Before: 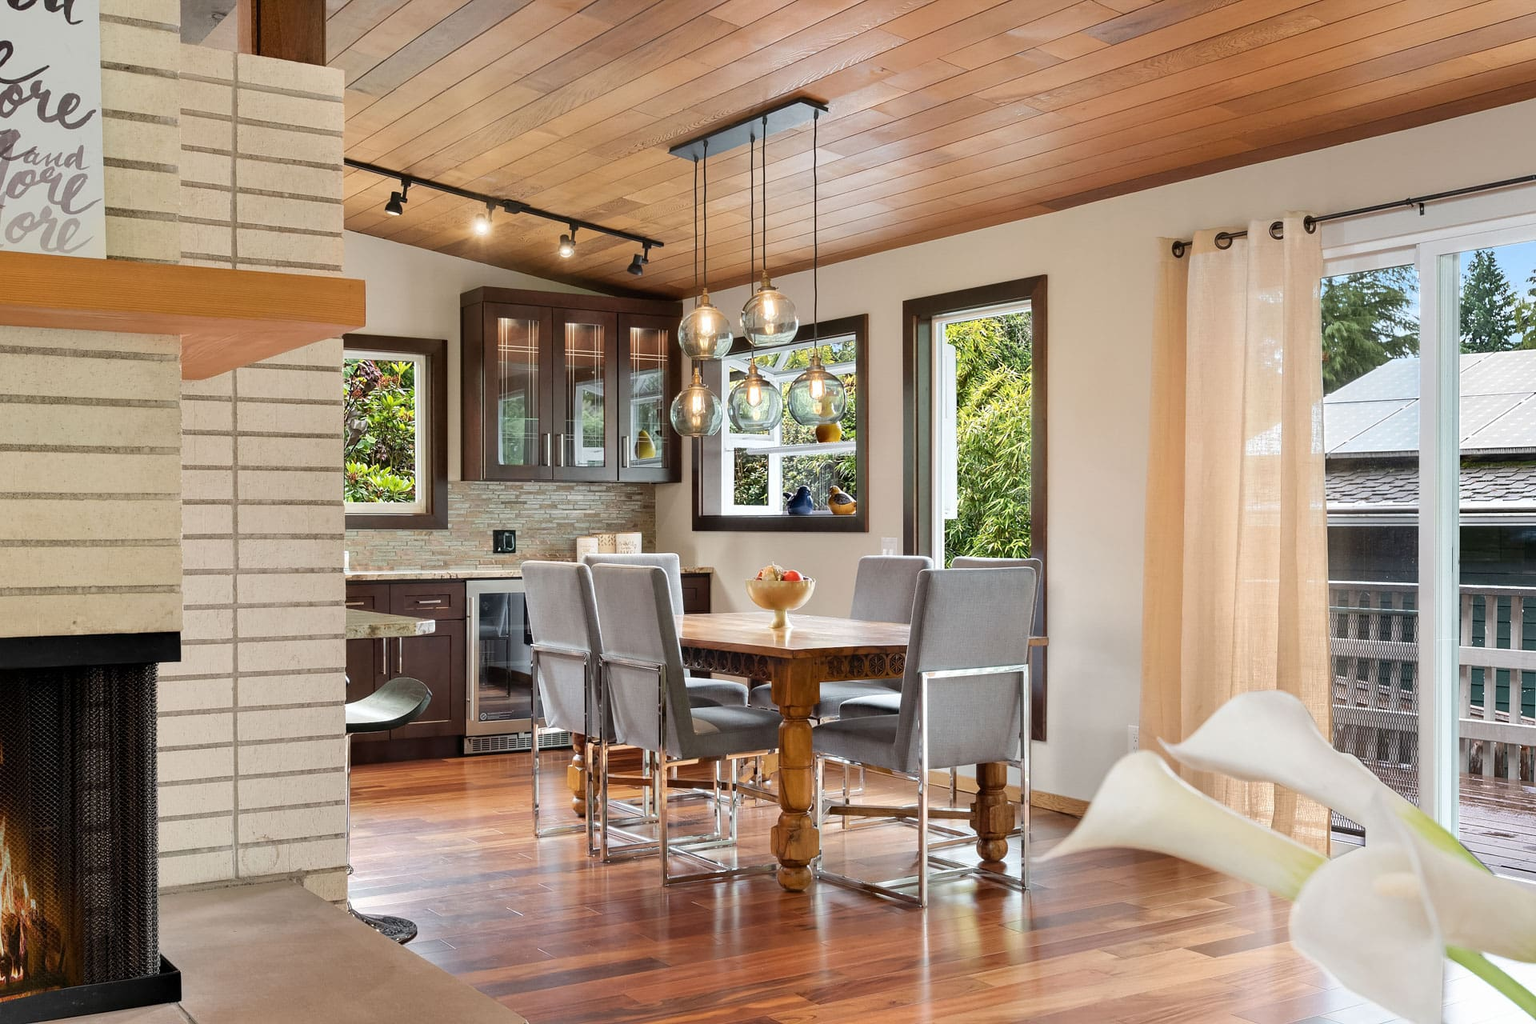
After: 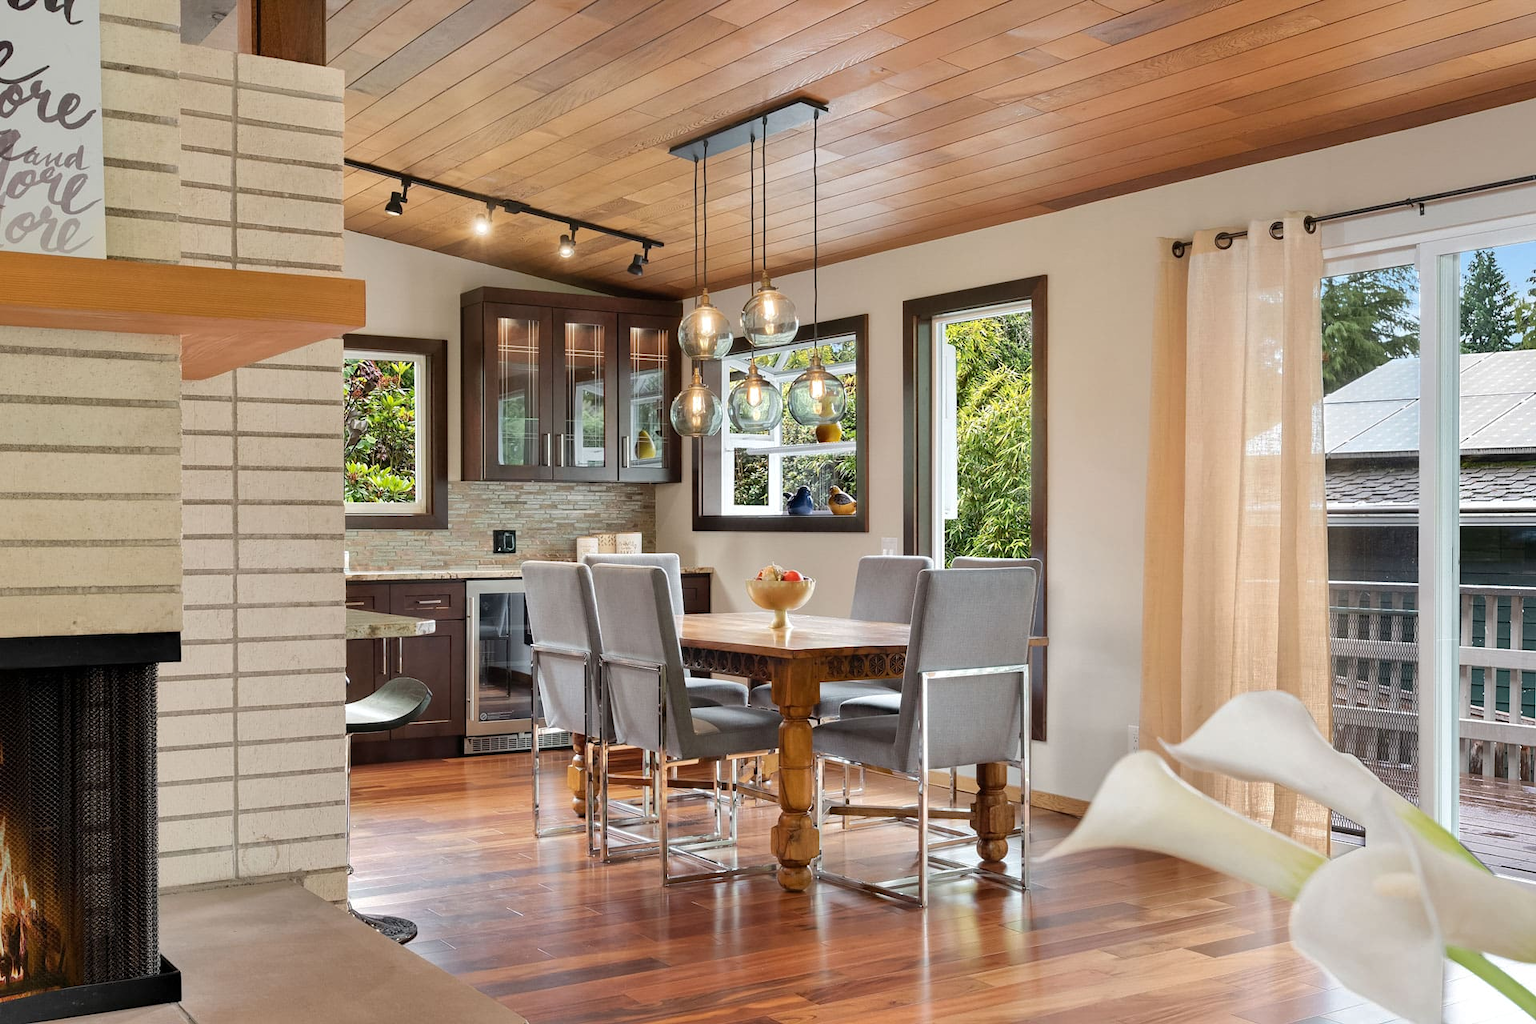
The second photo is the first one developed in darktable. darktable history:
shadows and highlights: shadows 9.96, white point adjustment 0.895, highlights -40.04
